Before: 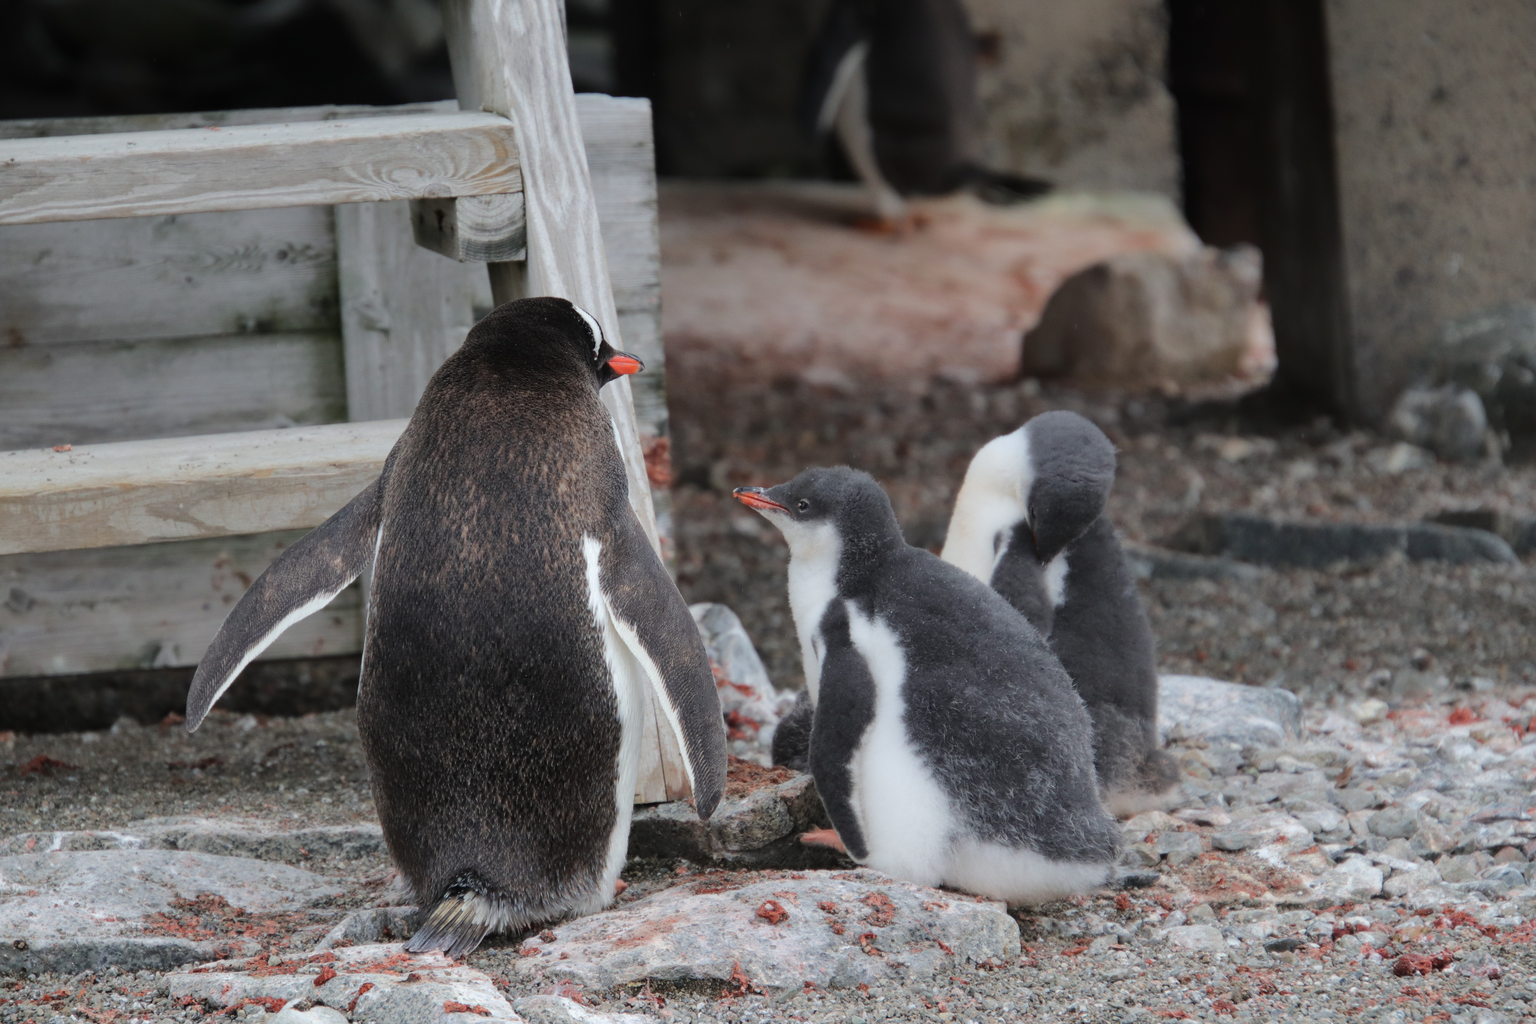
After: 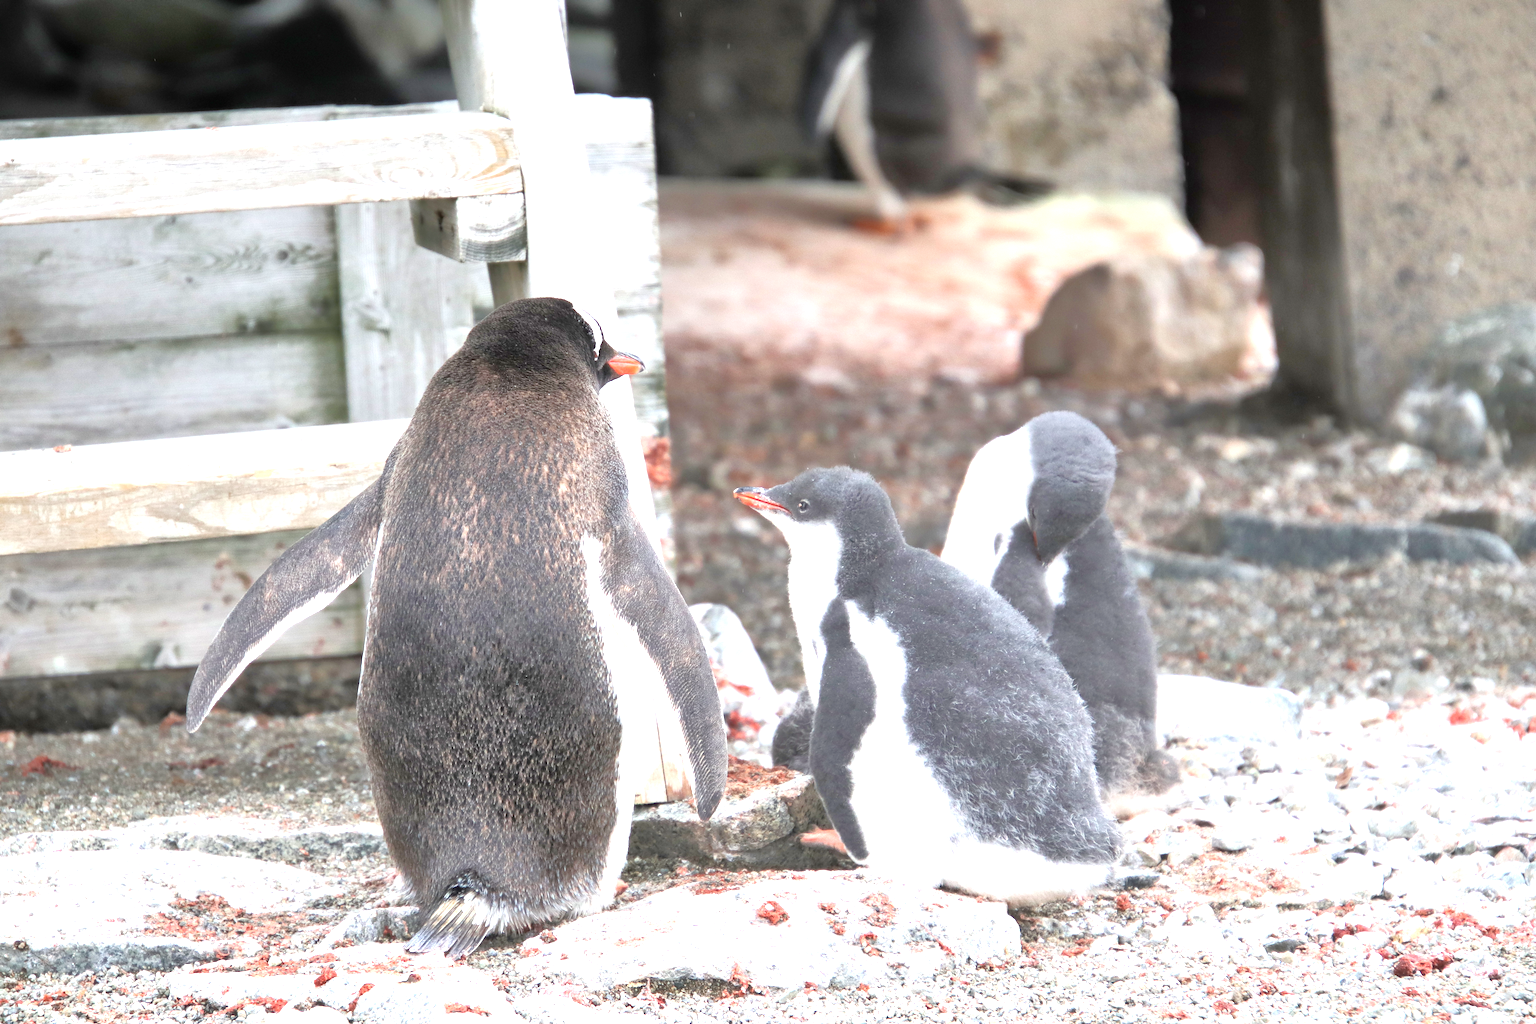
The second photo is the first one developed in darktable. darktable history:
exposure: black level correction 0.001, exposure 1.822 EV, compensate exposure bias true, compensate highlight preservation false
tone equalizer: -7 EV 0.15 EV, -6 EV 0.6 EV, -5 EV 1.15 EV, -4 EV 1.33 EV, -3 EV 1.15 EV, -2 EV 0.6 EV, -1 EV 0.15 EV, mask exposure compensation -0.5 EV
